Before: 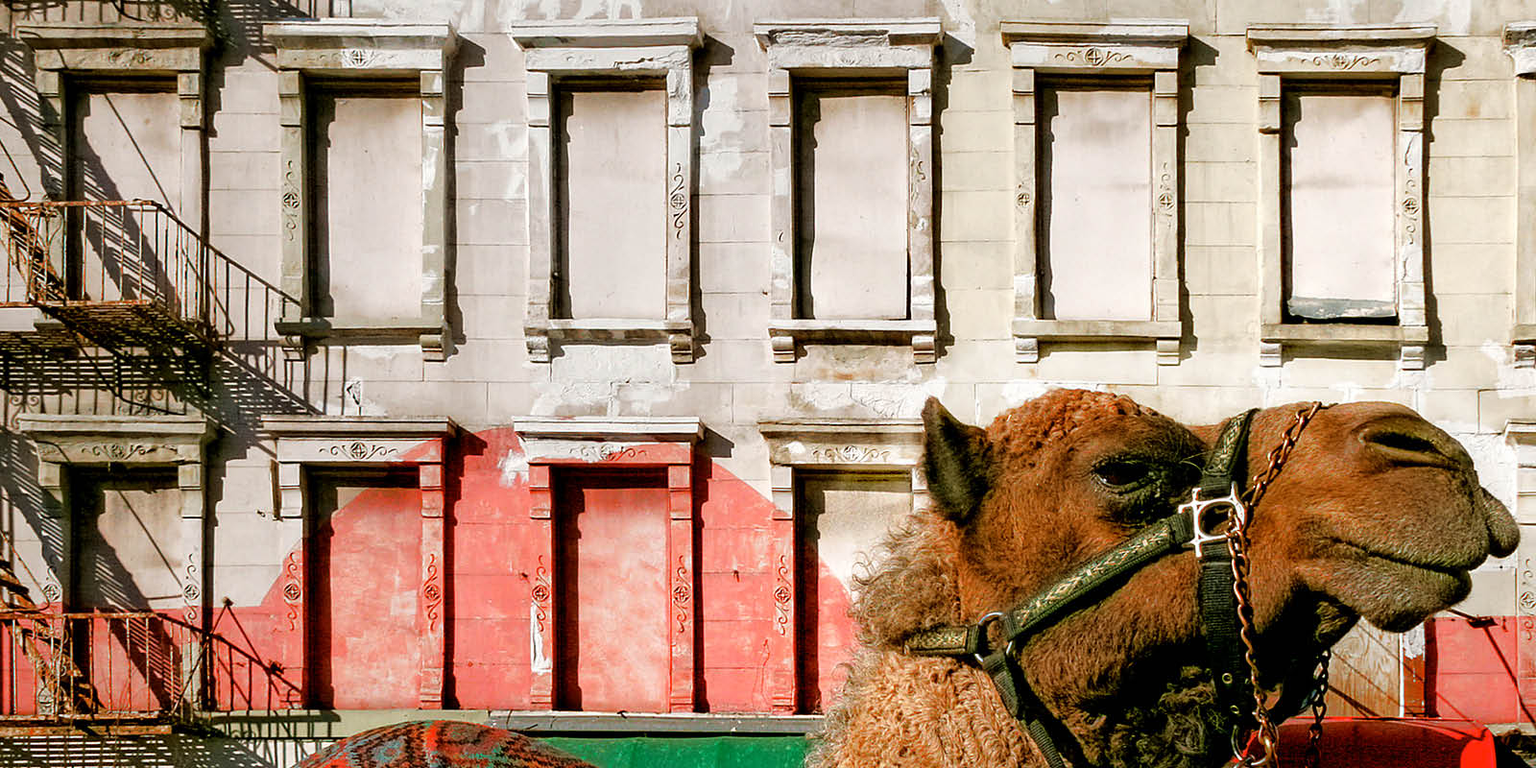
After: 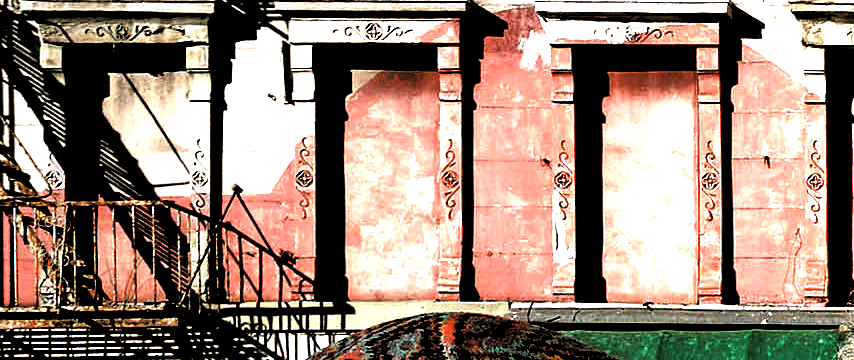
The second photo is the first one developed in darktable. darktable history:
exposure: black level correction 0, exposure 1.2 EV, compensate exposure bias true, compensate highlight preservation false
crop and rotate: top 54.778%, right 46.61%, bottom 0.159%
levels: levels [0.514, 0.759, 1]
shadows and highlights: shadows 37.27, highlights -28.18, soften with gaussian
